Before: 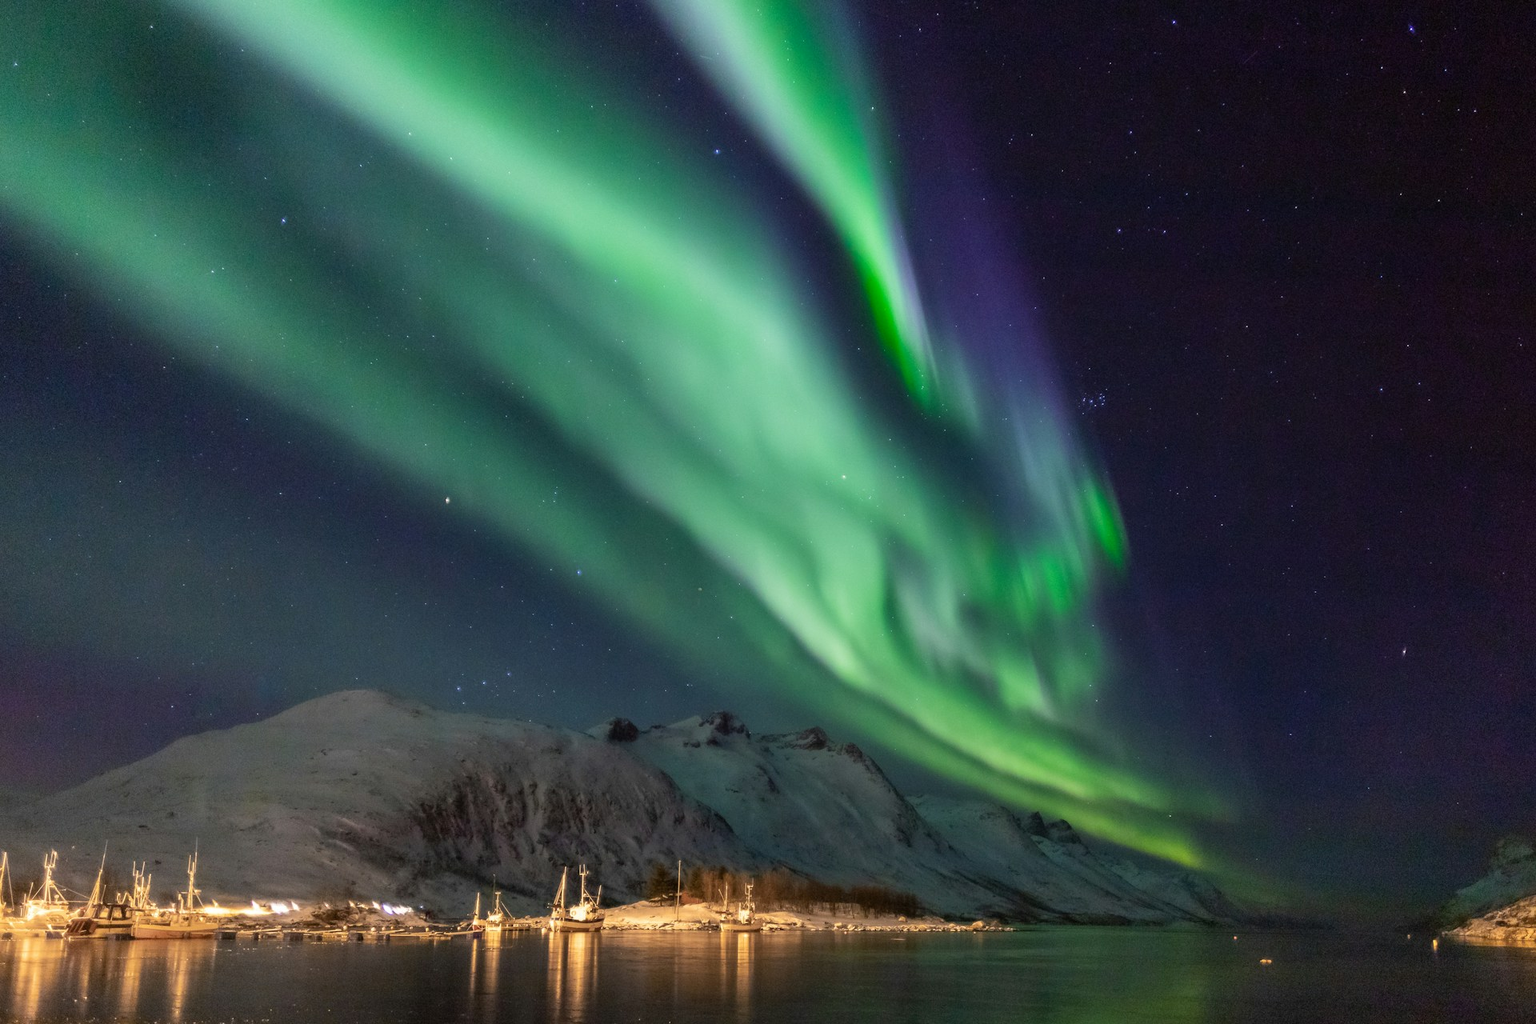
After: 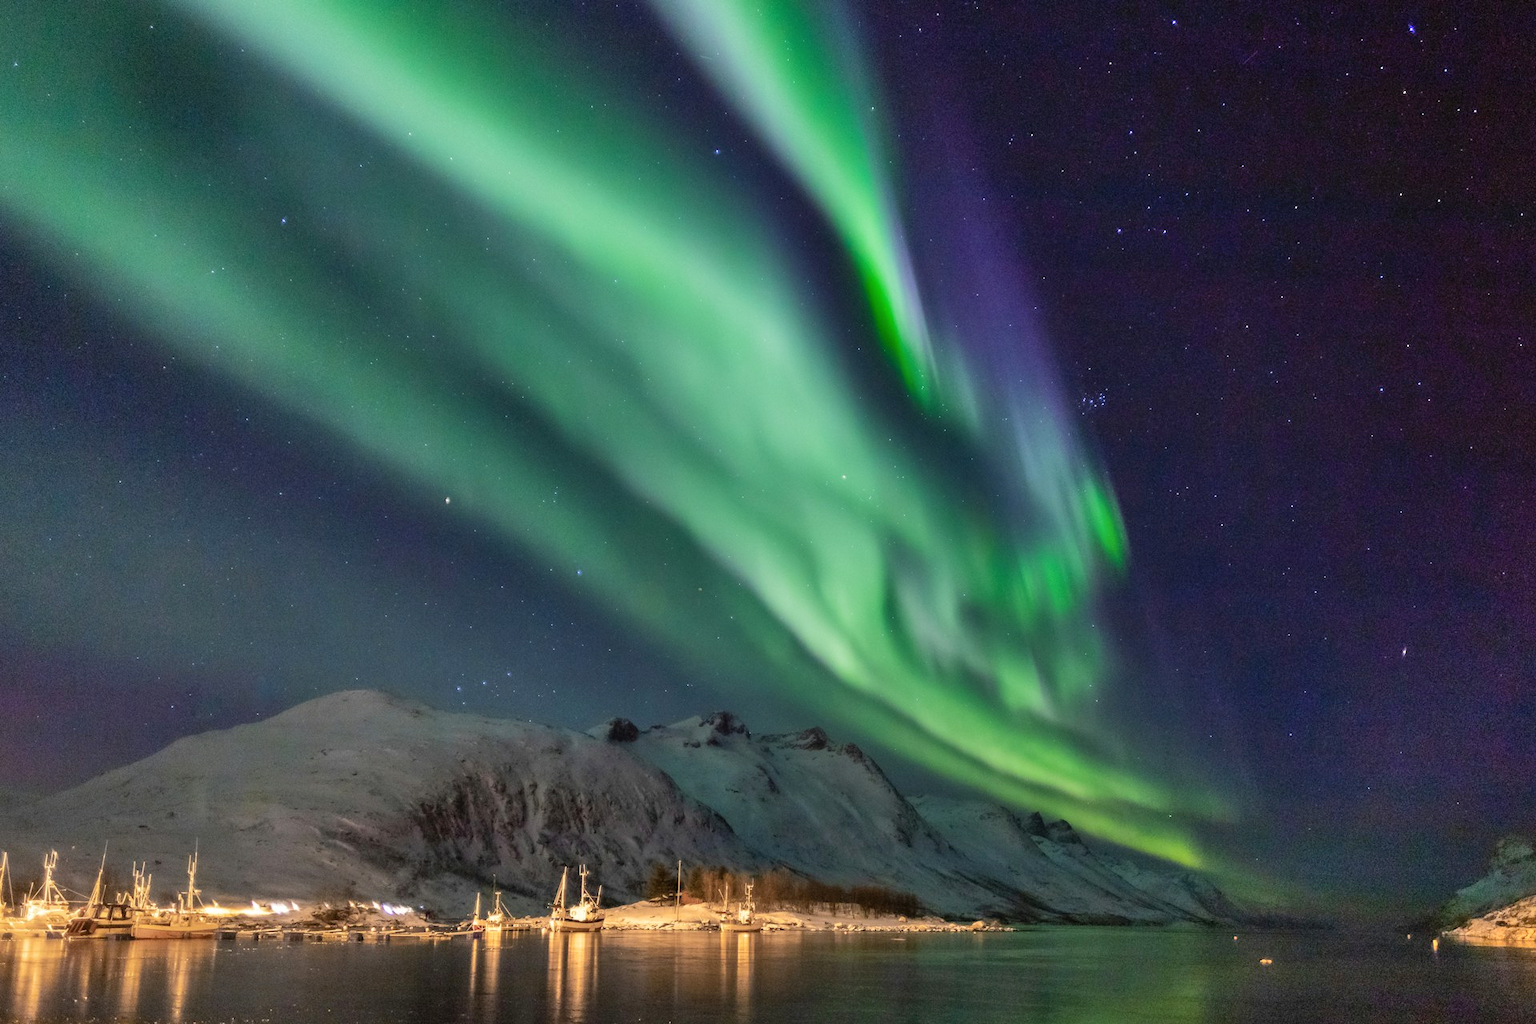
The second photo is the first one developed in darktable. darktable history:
shadows and highlights: low approximation 0.01, soften with gaussian
tone equalizer: edges refinement/feathering 500, mask exposure compensation -1.57 EV, preserve details no
